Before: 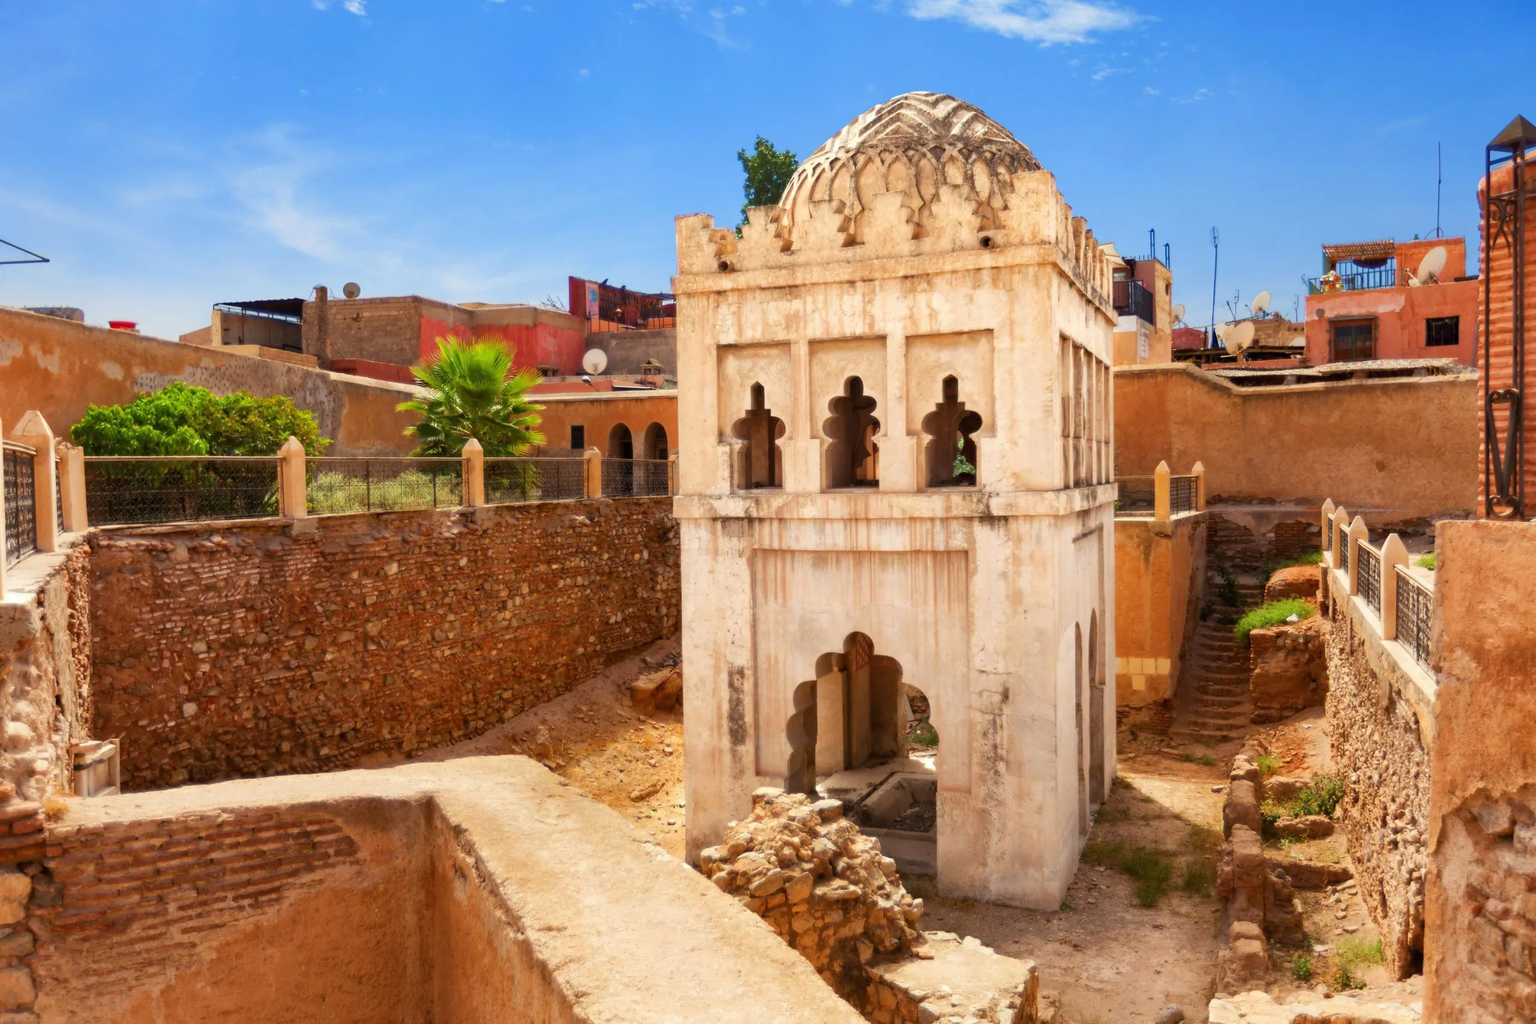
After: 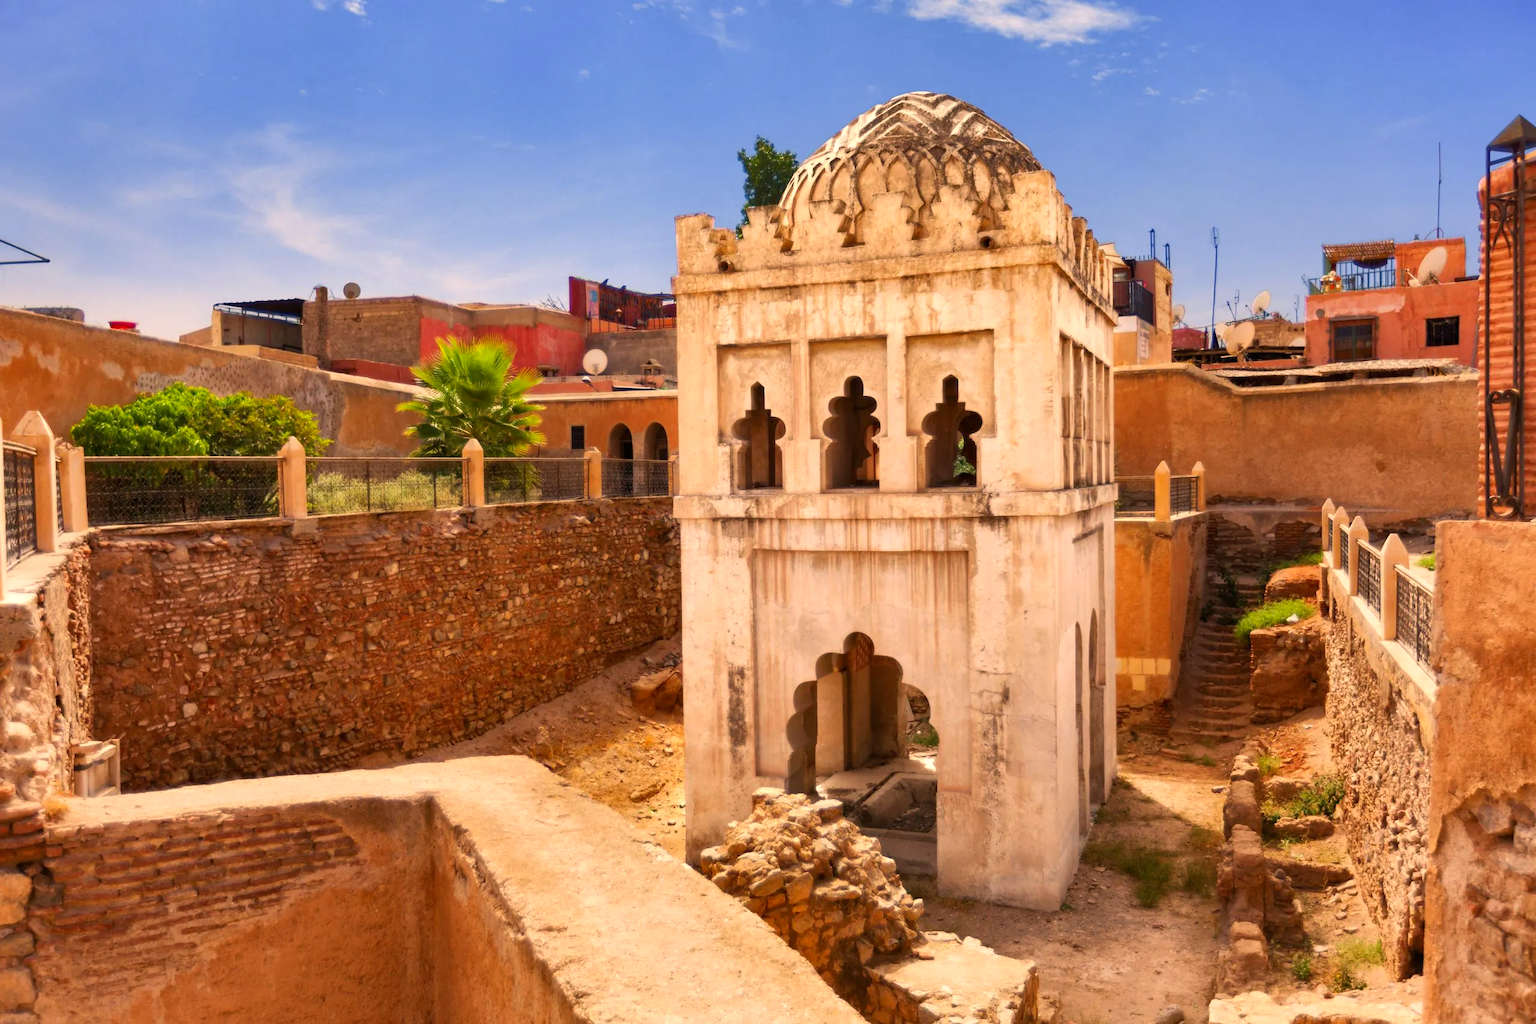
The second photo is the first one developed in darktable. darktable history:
color correction: highlights a* 11.4, highlights b* 11.99
shadows and highlights: radius 171.53, shadows 27.25, white point adjustment 3.02, highlights -68.8, soften with gaussian
